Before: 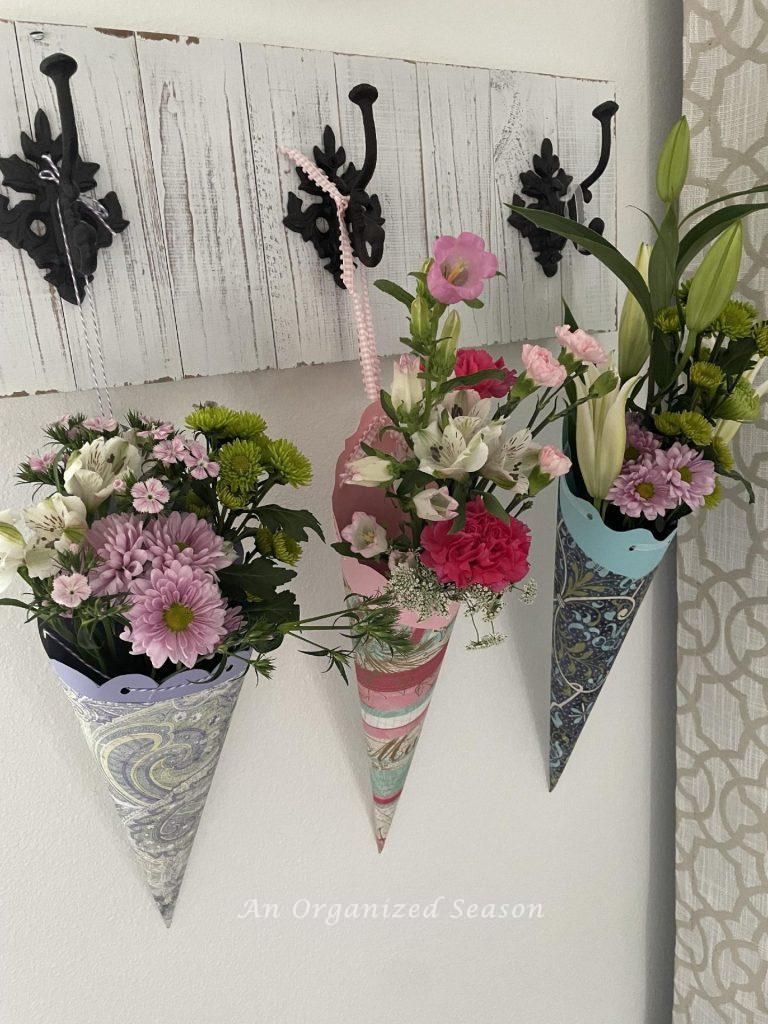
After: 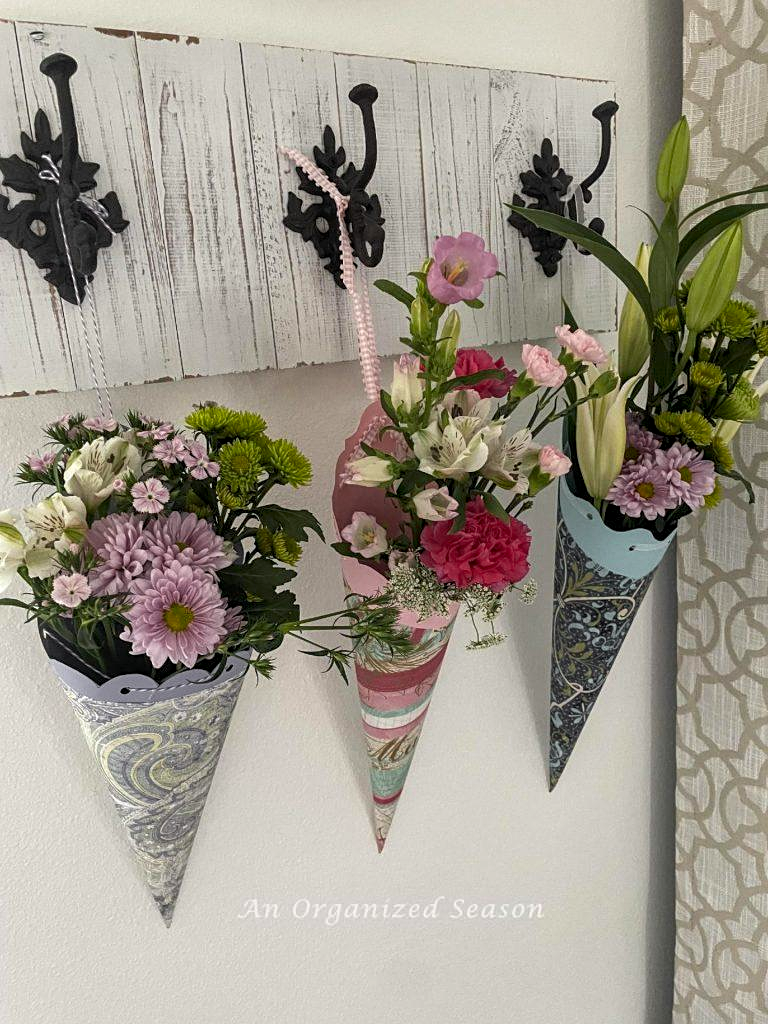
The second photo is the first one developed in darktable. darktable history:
local contrast: on, module defaults
sharpen: amount 0.2
color zones: curves: ch1 [(0.25, 0.61) (0.75, 0.248)]
